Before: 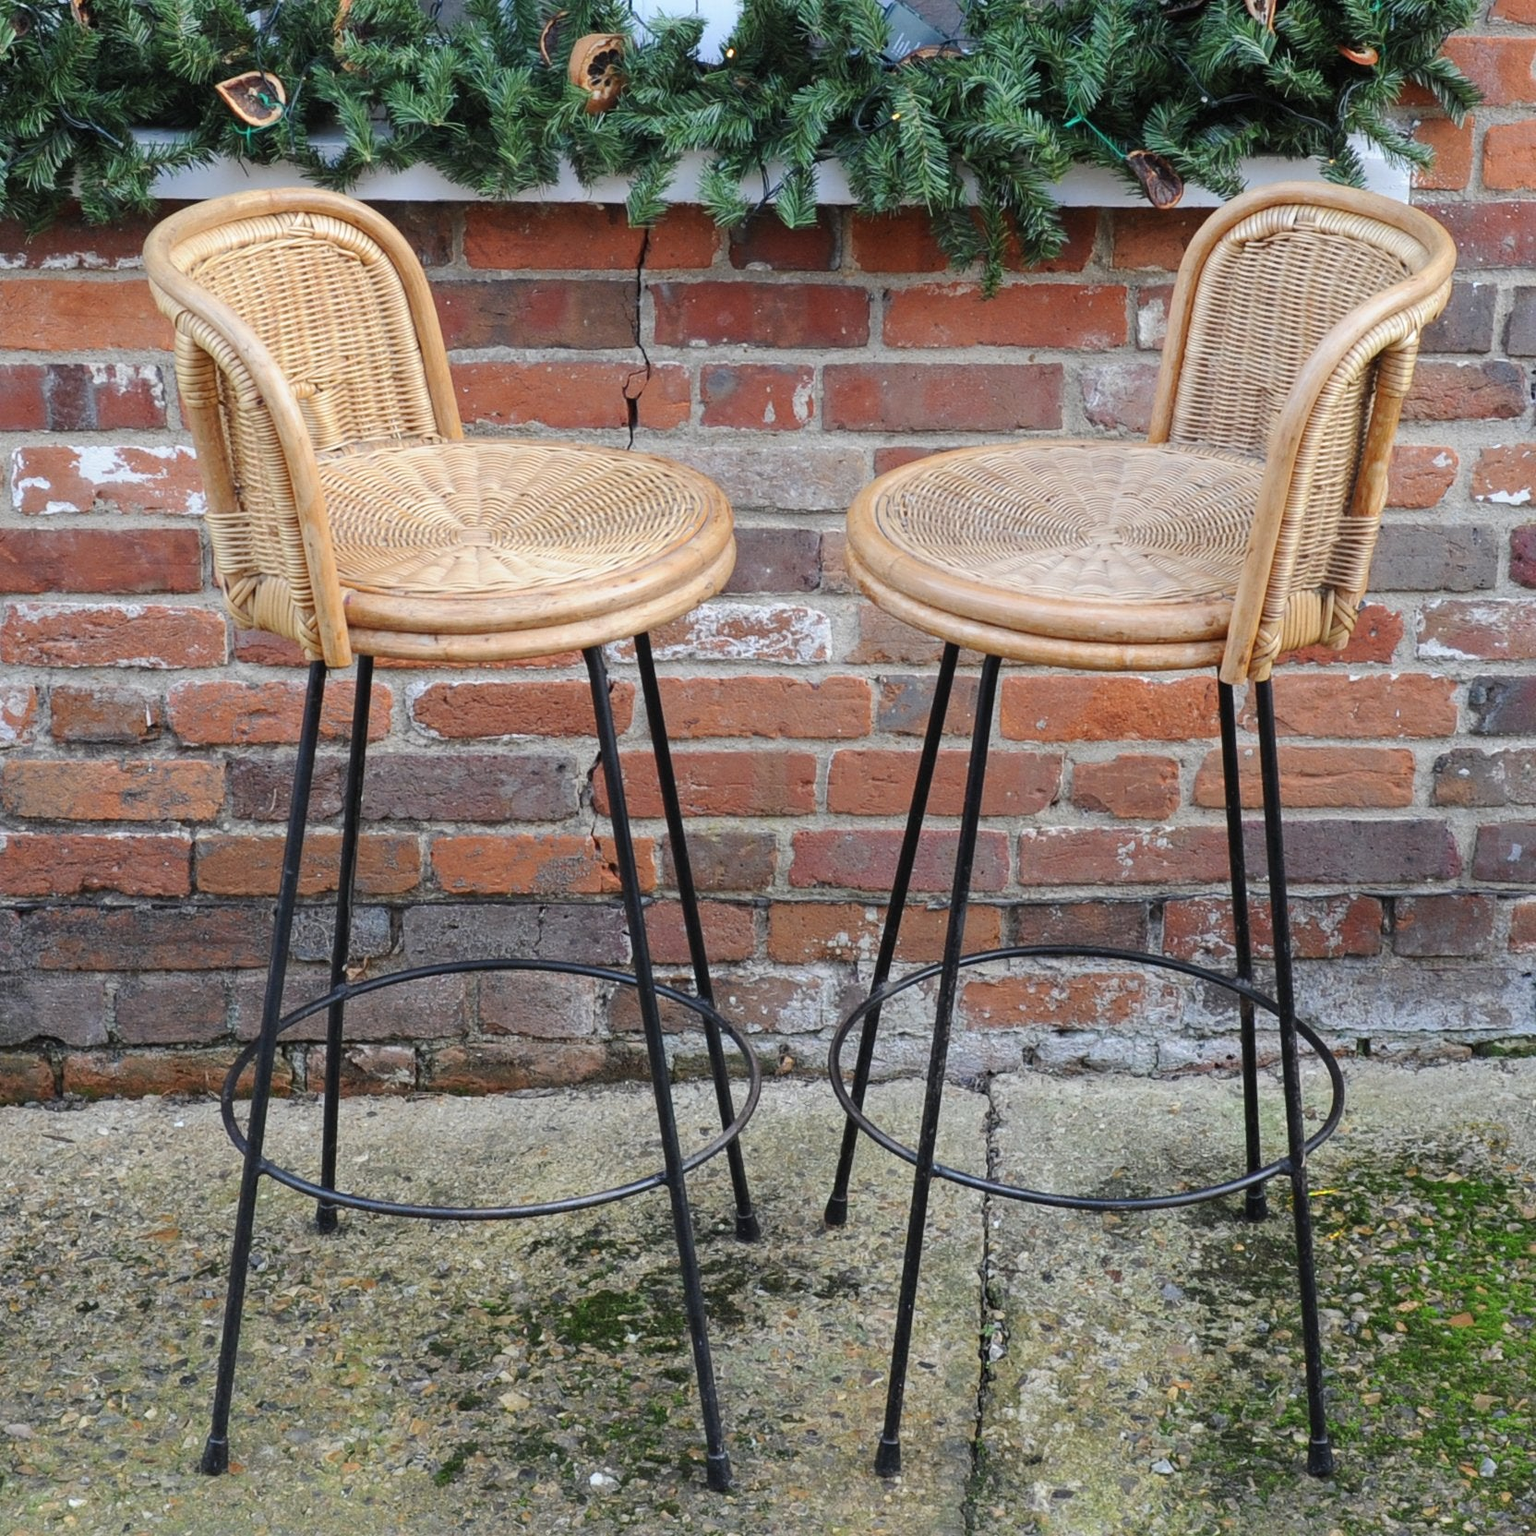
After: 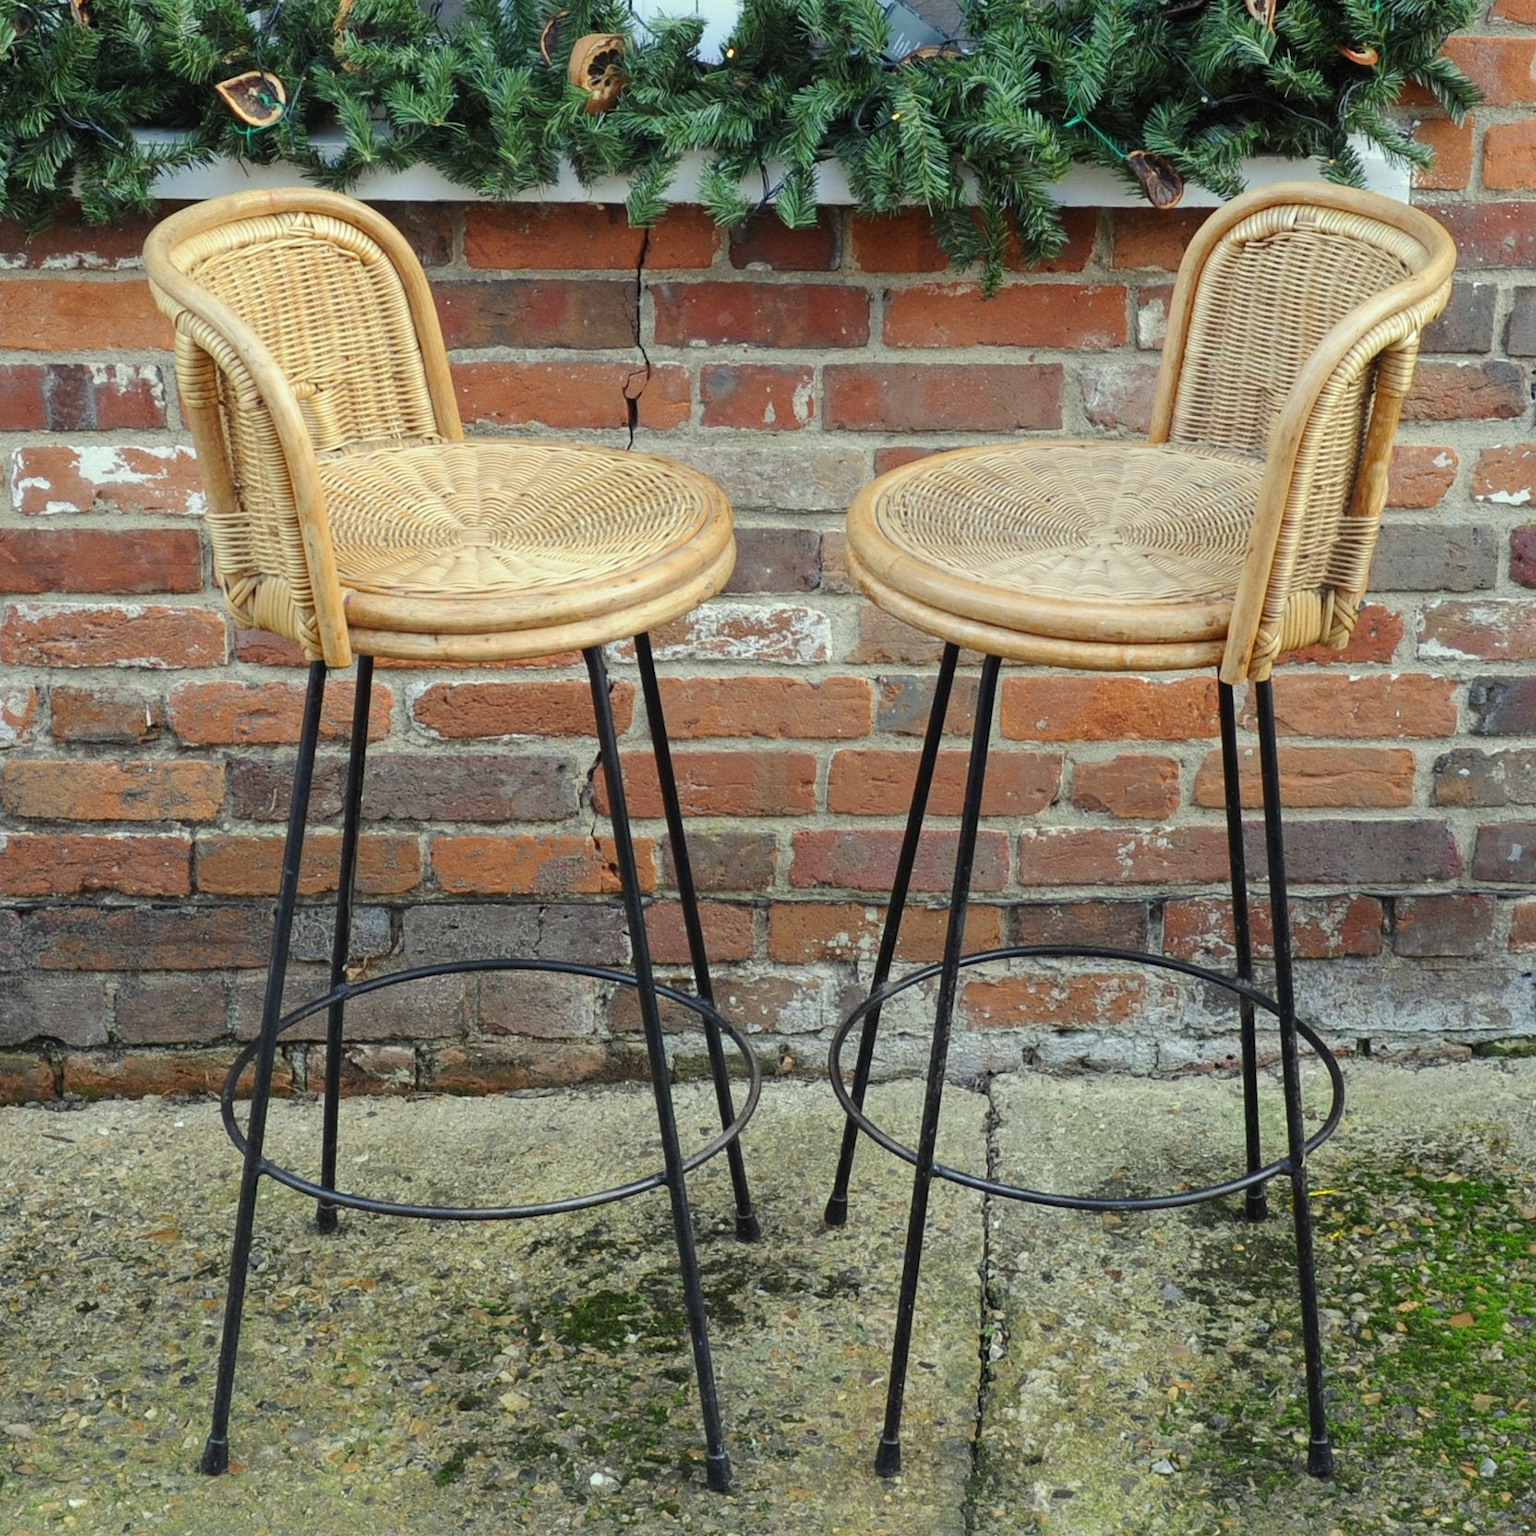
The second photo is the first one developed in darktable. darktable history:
color correction: highlights a* -5.94, highlights b* 11.19
tone equalizer: on, module defaults
